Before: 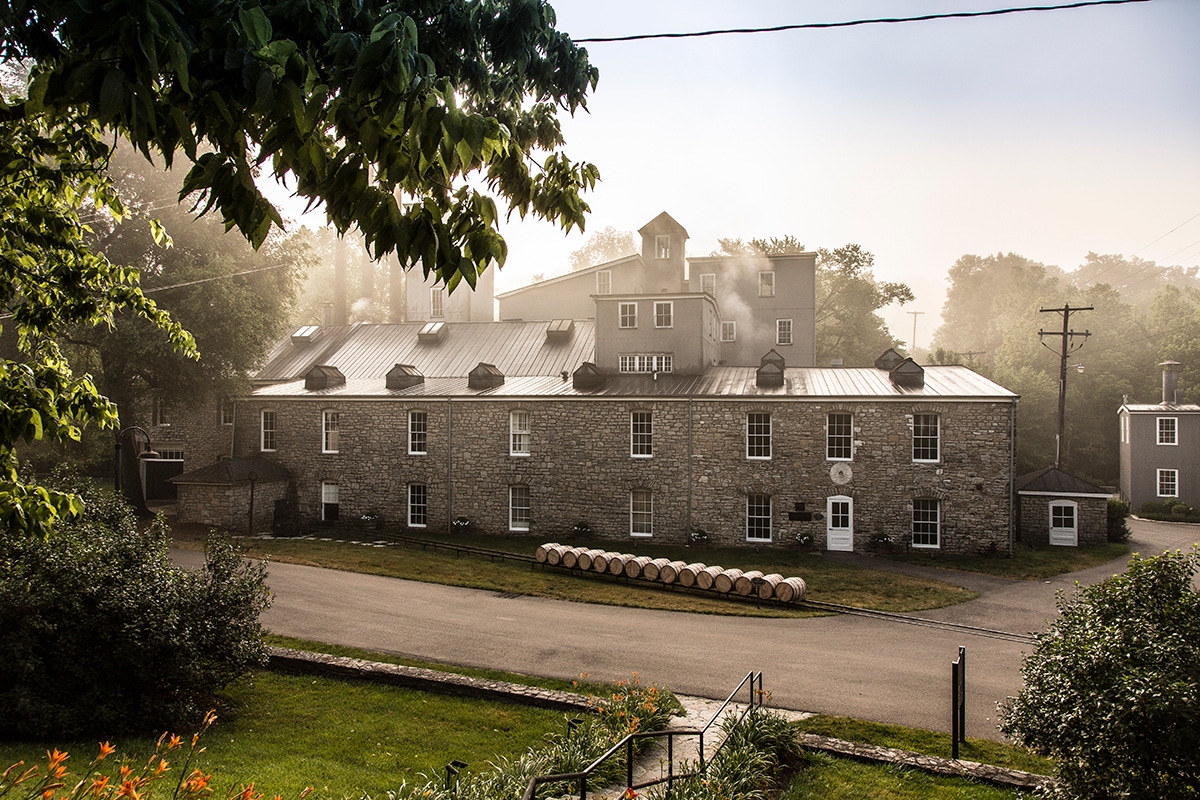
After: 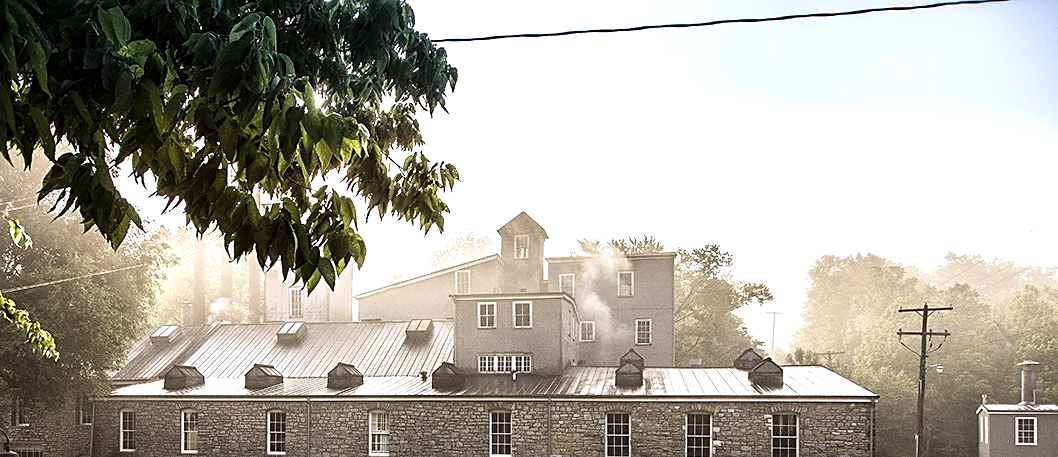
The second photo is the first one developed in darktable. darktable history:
exposure: exposure 0.559 EV, compensate highlight preservation false
crop and rotate: left 11.812%, bottom 42.776%
grain: coarseness 0.09 ISO
sharpen: on, module defaults
white balance: red 0.967, blue 1.049
